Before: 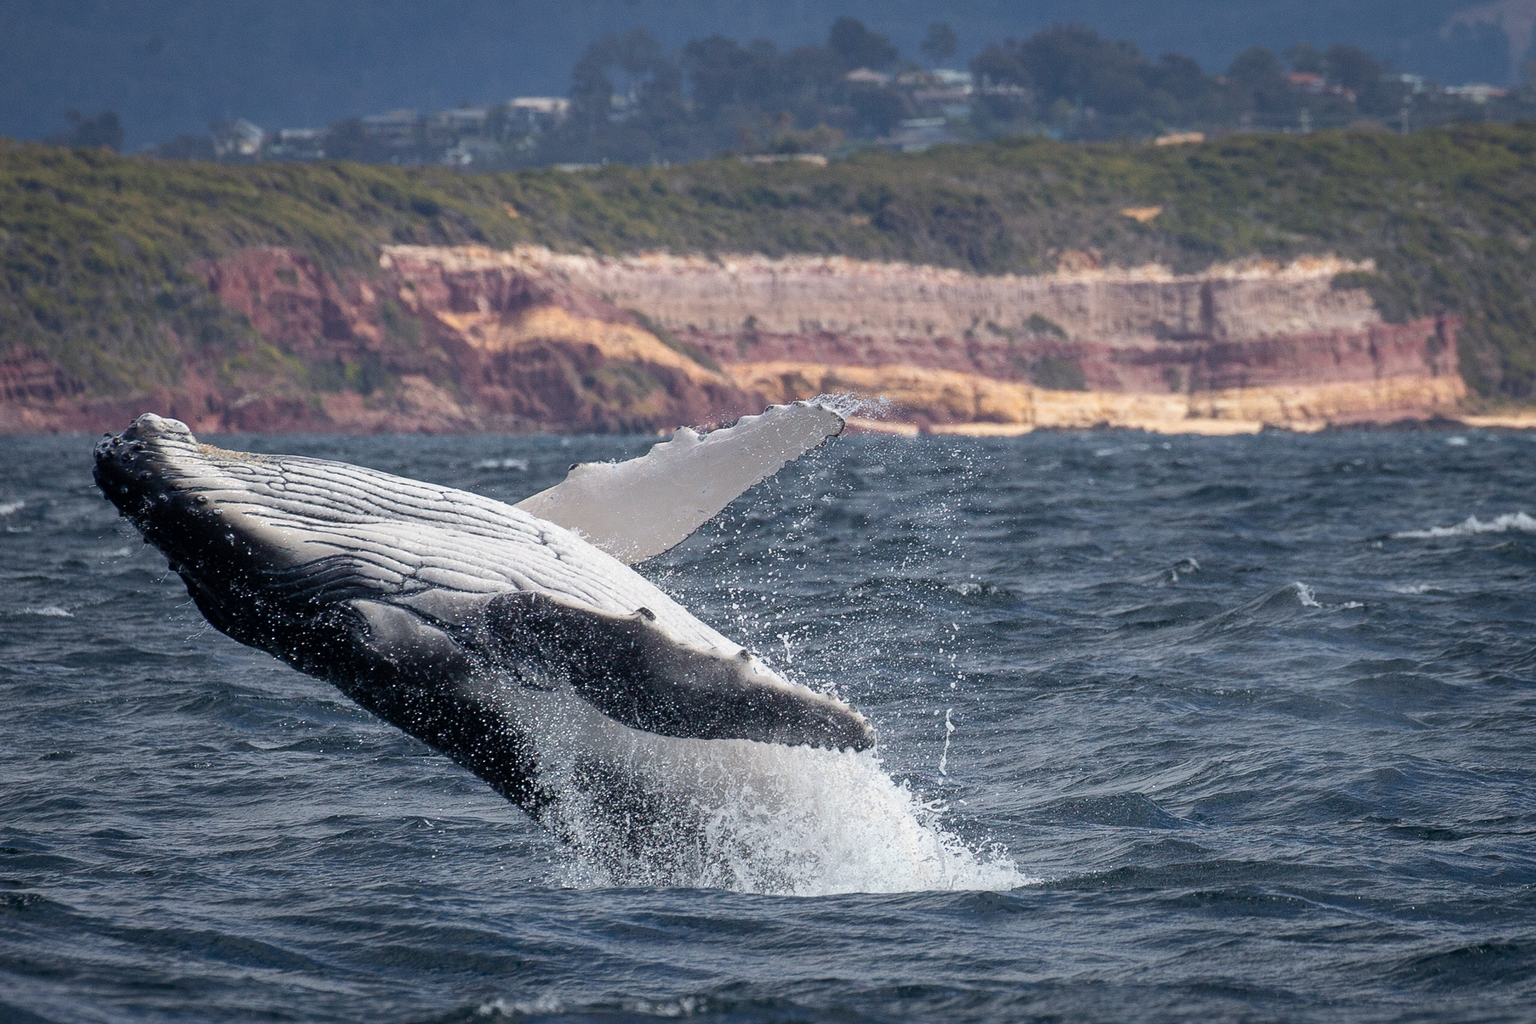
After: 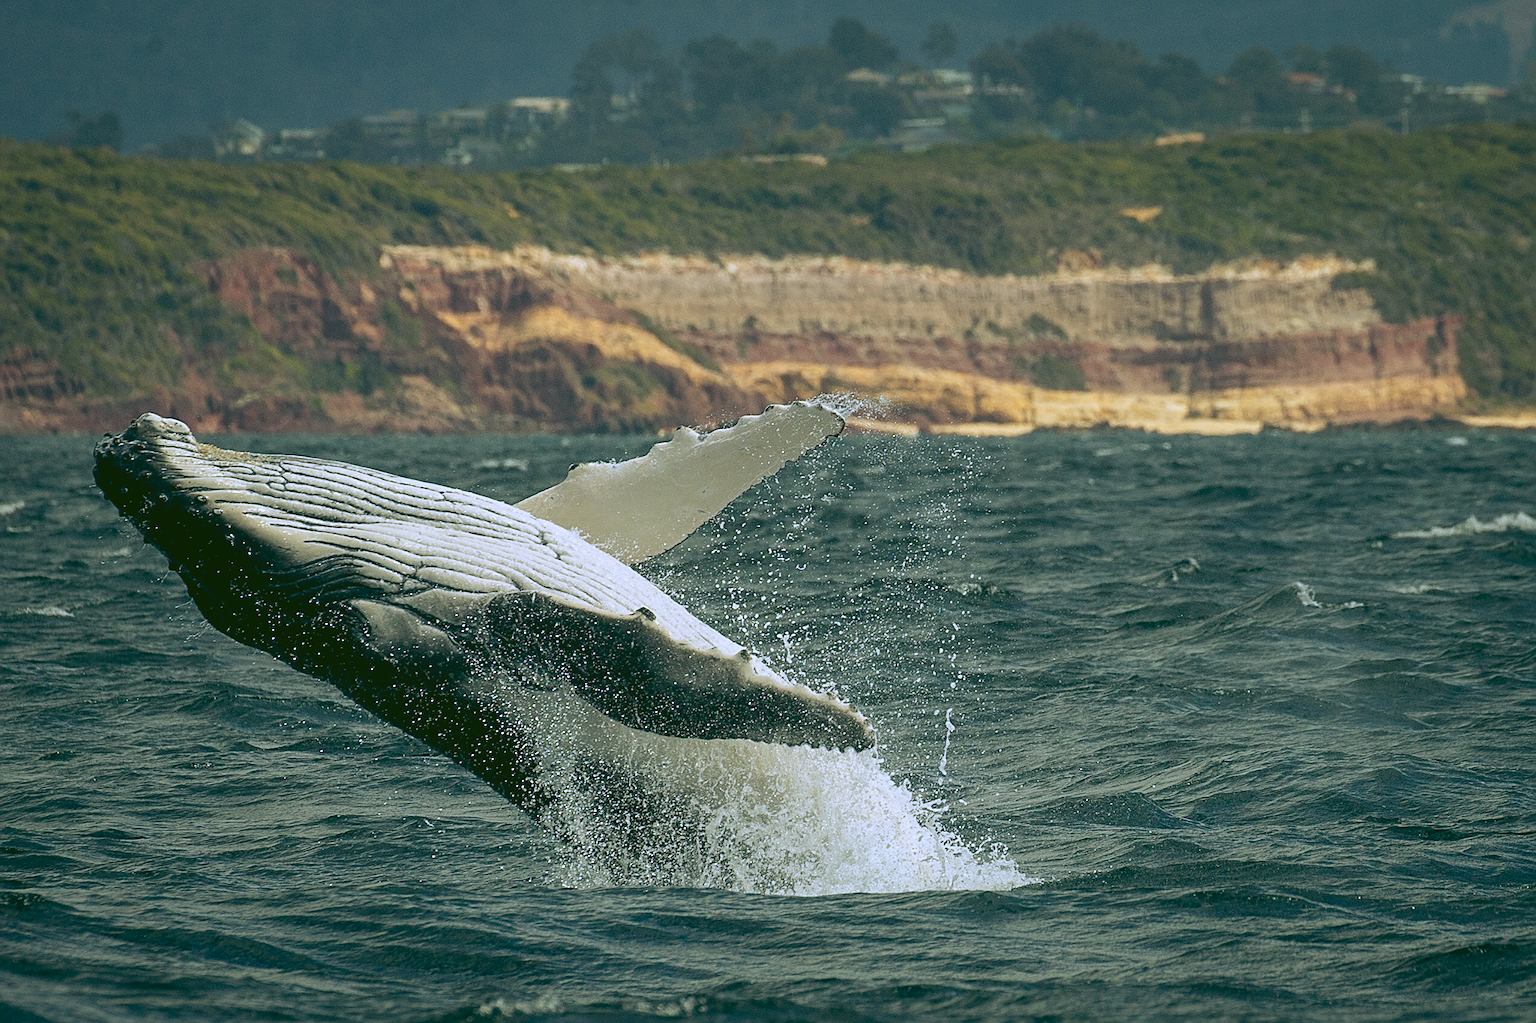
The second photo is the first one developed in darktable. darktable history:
exposure: exposure 0.178 EV, compensate exposure bias true, compensate highlight preservation false
rgb curve: curves: ch0 [(0.123, 0.061) (0.995, 0.887)]; ch1 [(0.06, 0.116) (1, 0.906)]; ch2 [(0, 0) (0.824, 0.69) (1, 1)], mode RGB, independent channels, compensate middle gray true
sharpen: on, module defaults
